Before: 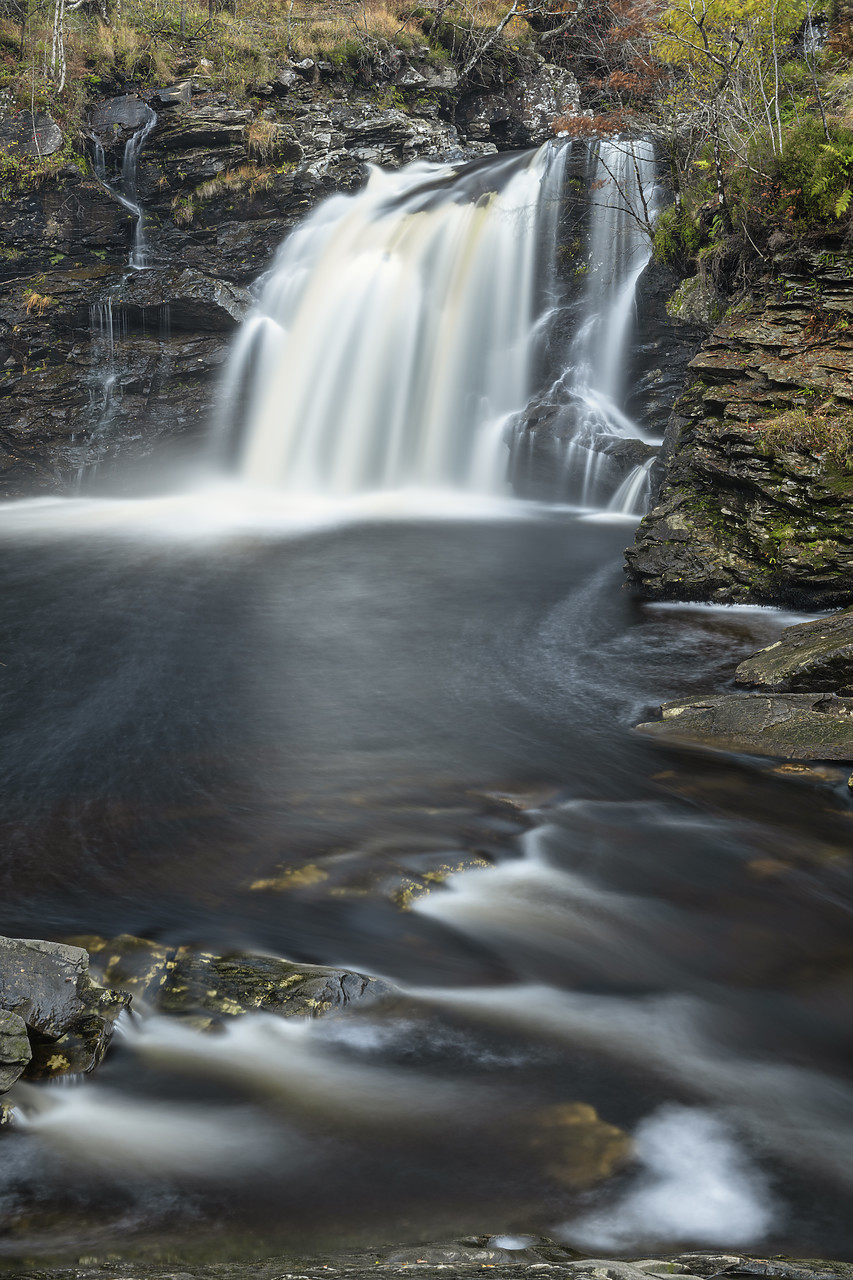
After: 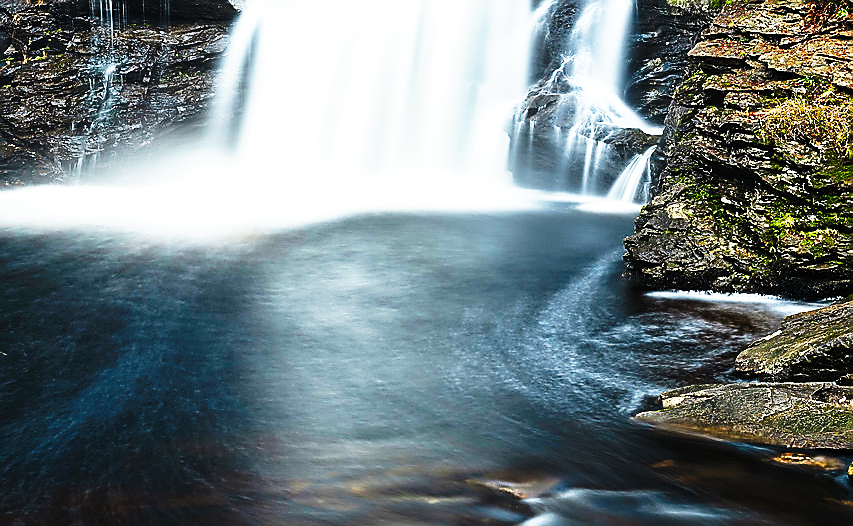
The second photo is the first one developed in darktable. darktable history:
crop and rotate: top 24.335%, bottom 34.508%
sharpen: radius 1.385, amount 1.232, threshold 0.671
tone curve: curves: ch0 [(0, 0) (0.003, 0.003) (0.011, 0.006) (0.025, 0.012) (0.044, 0.02) (0.069, 0.023) (0.1, 0.029) (0.136, 0.037) (0.177, 0.058) (0.224, 0.084) (0.277, 0.137) (0.335, 0.209) (0.399, 0.336) (0.468, 0.478) (0.543, 0.63) (0.623, 0.789) (0.709, 0.903) (0.801, 0.967) (0.898, 0.987) (1, 1)], preserve colors none
exposure: black level correction 0, exposure 0.678 EV, compensate exposure bias true, compensate highlight preservation false
